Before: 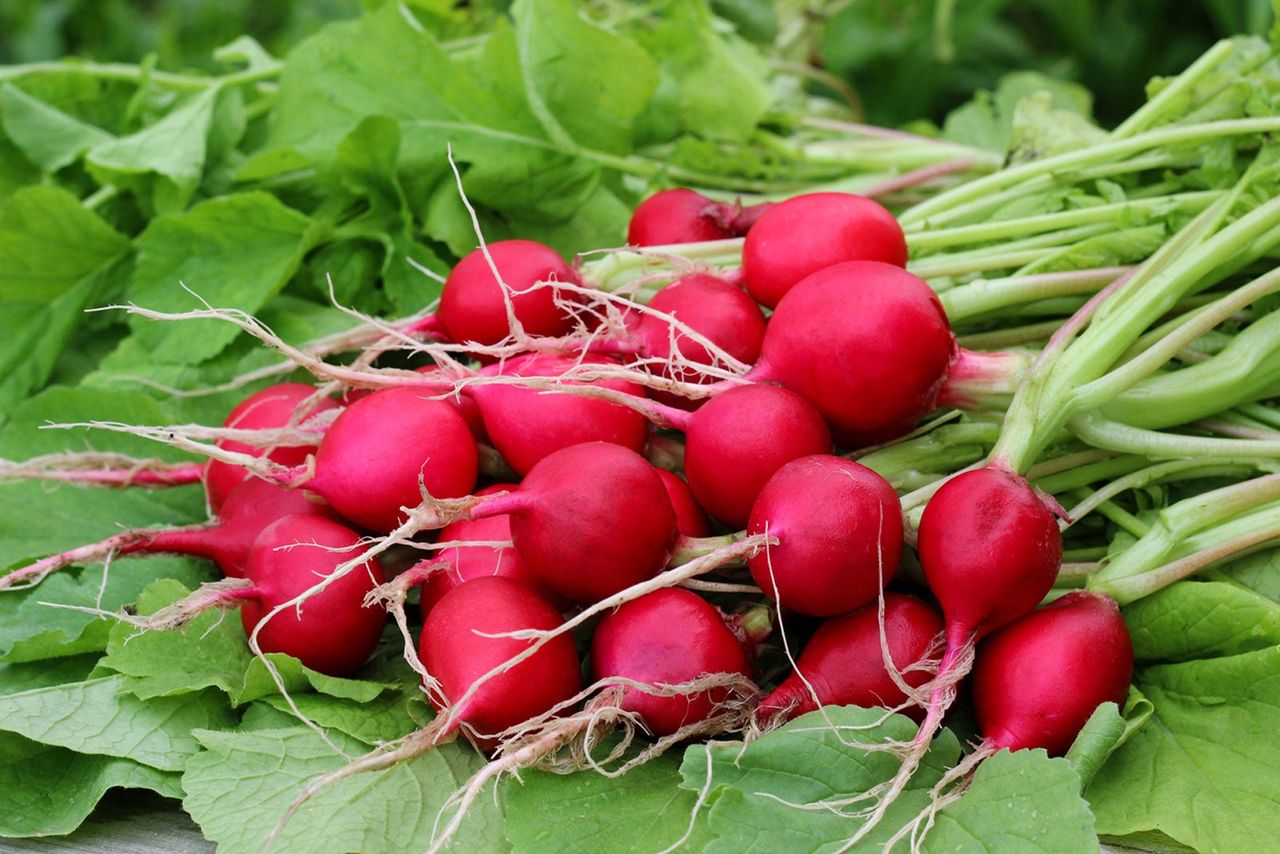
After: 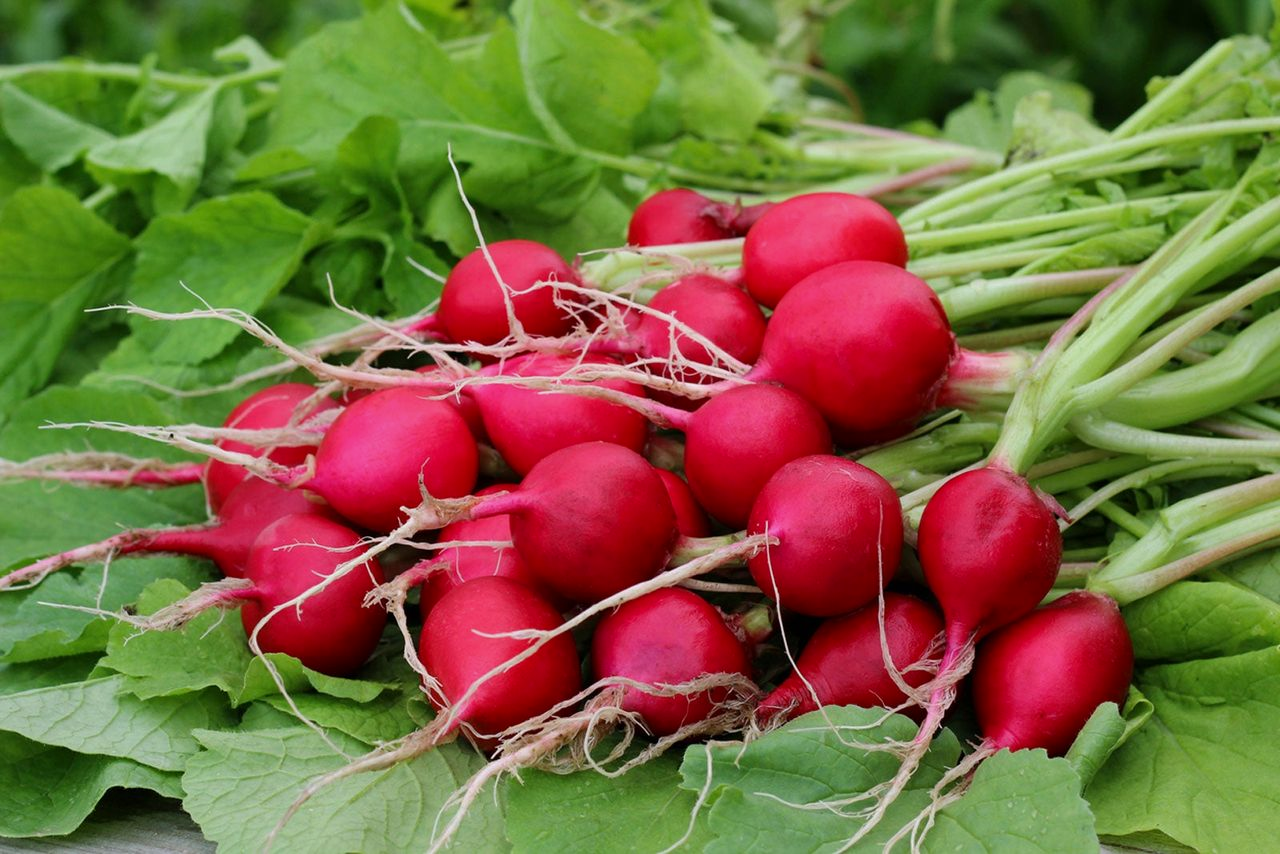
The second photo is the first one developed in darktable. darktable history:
base curve: curves: ch0 [(0, 0) (0.303, 0.277) (1, 1)]
shadows and highlights: shadows -20, white point adjustment -2, highlights -35
